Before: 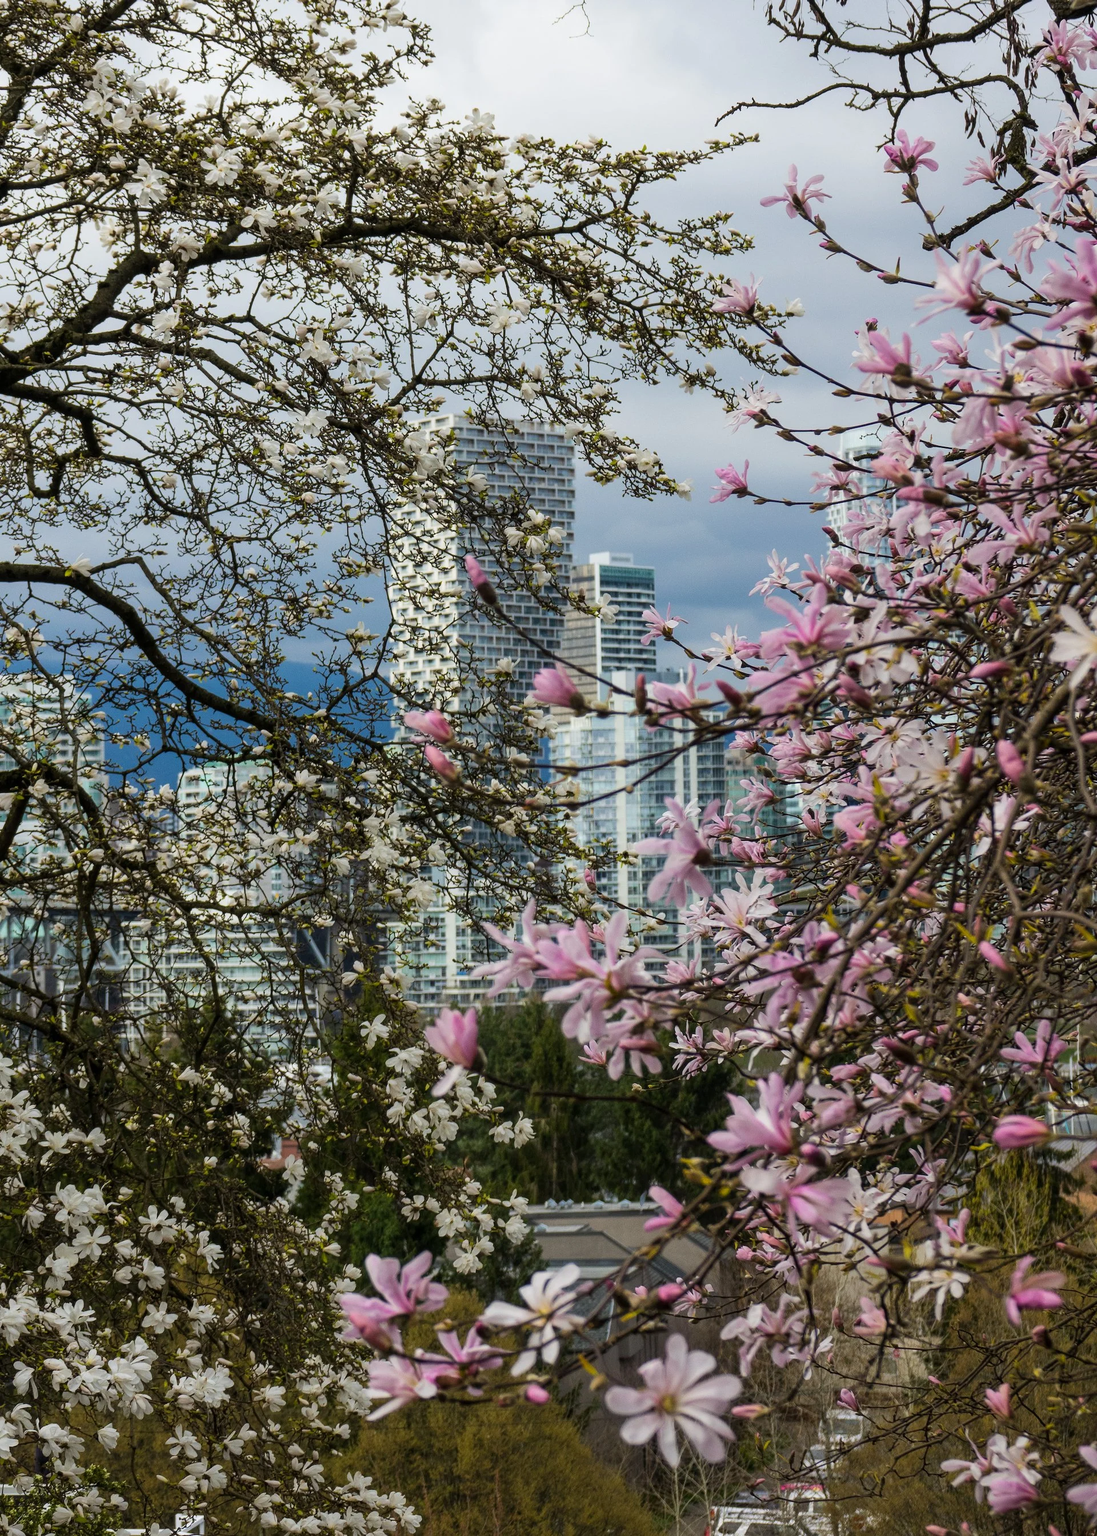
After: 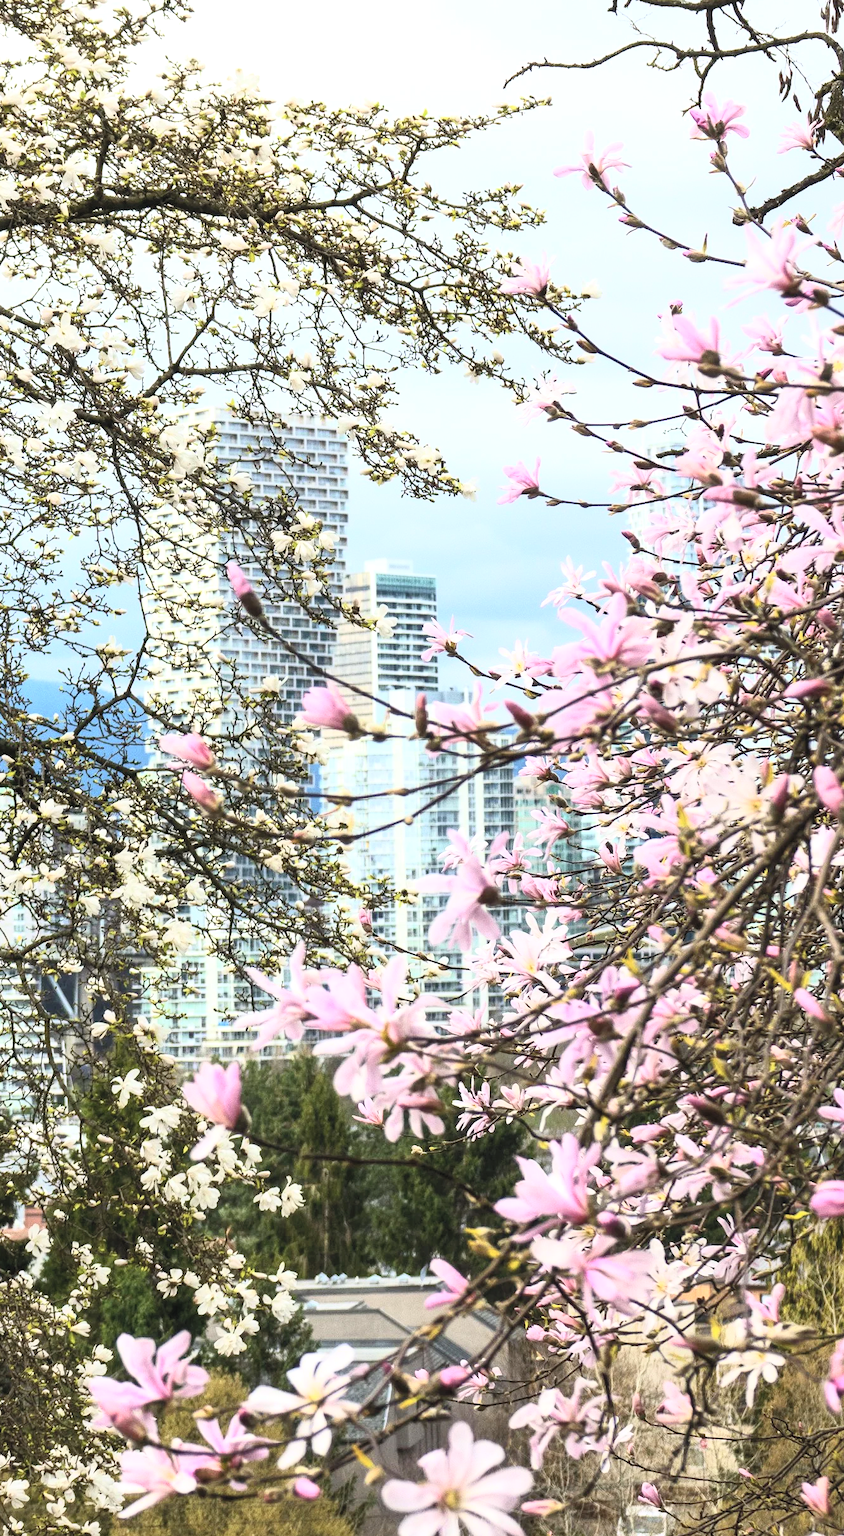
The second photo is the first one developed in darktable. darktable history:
exposure: black level correction 0, exposure 0.691 EV, compensate exposure bias true, compensate highlight preservation false
crop and rotate: left 23.655%, top 3.028%, right 6.611%, bottom 6.4%
contrast brightness saturation: contrast 0.381, brightness 0.525
